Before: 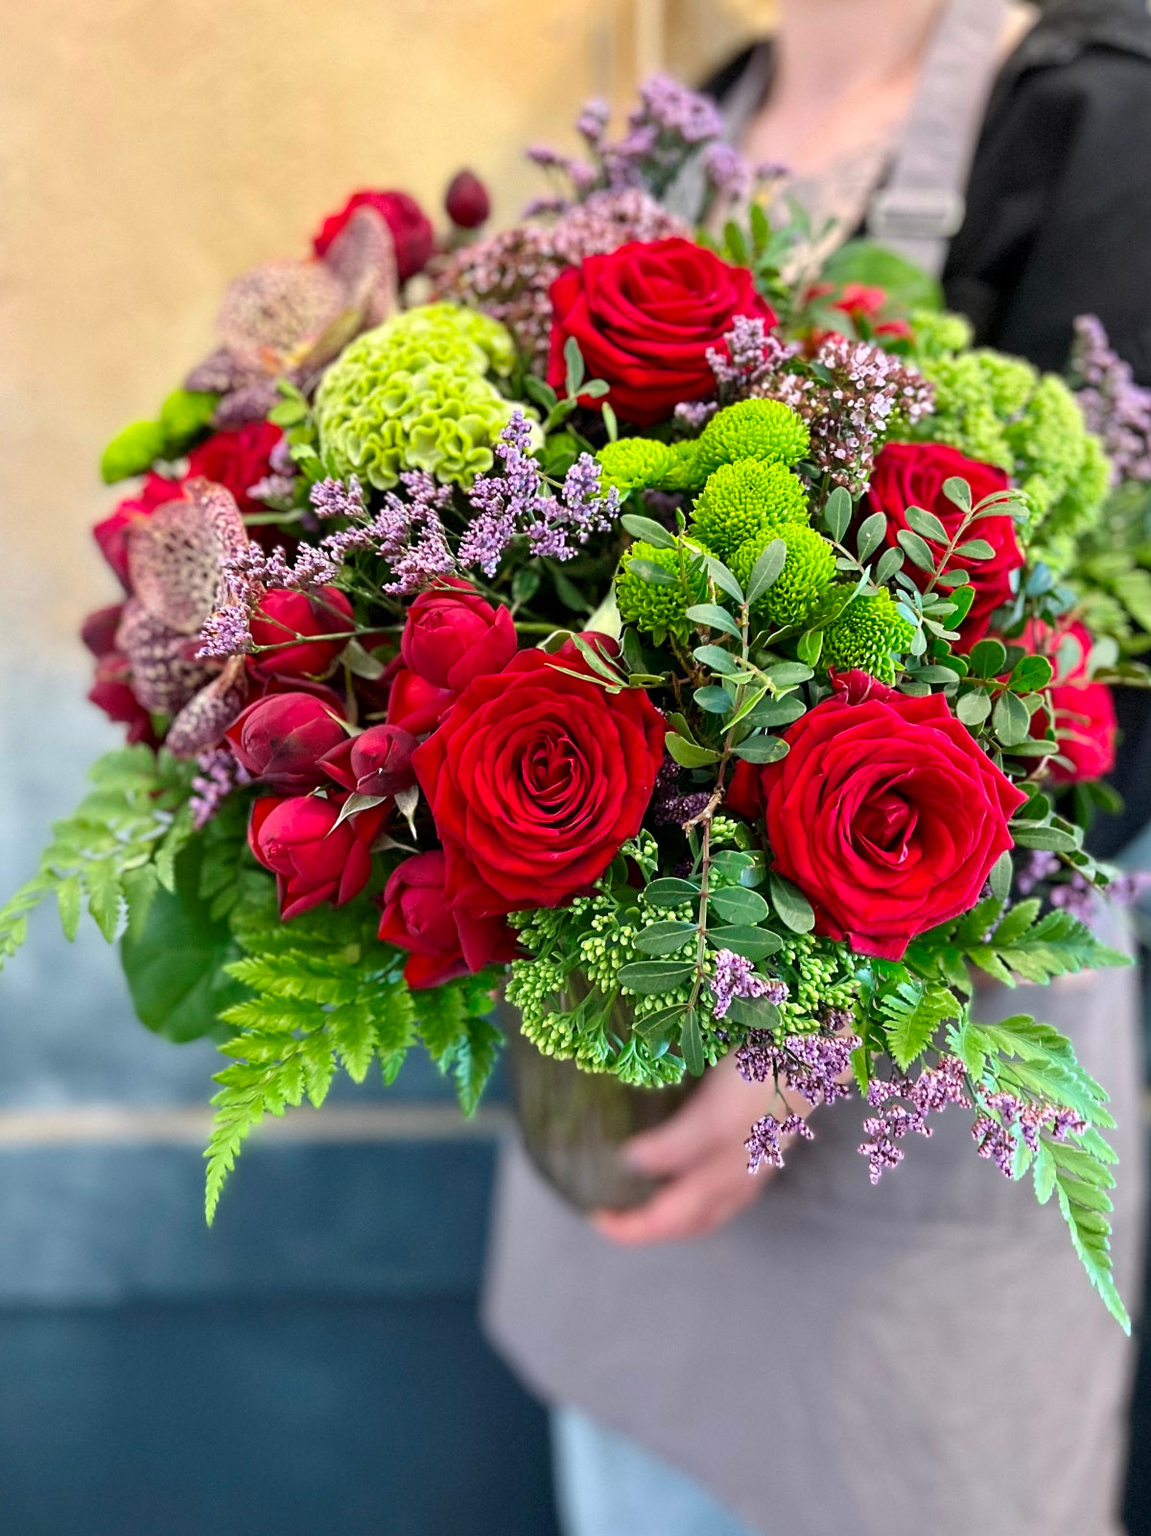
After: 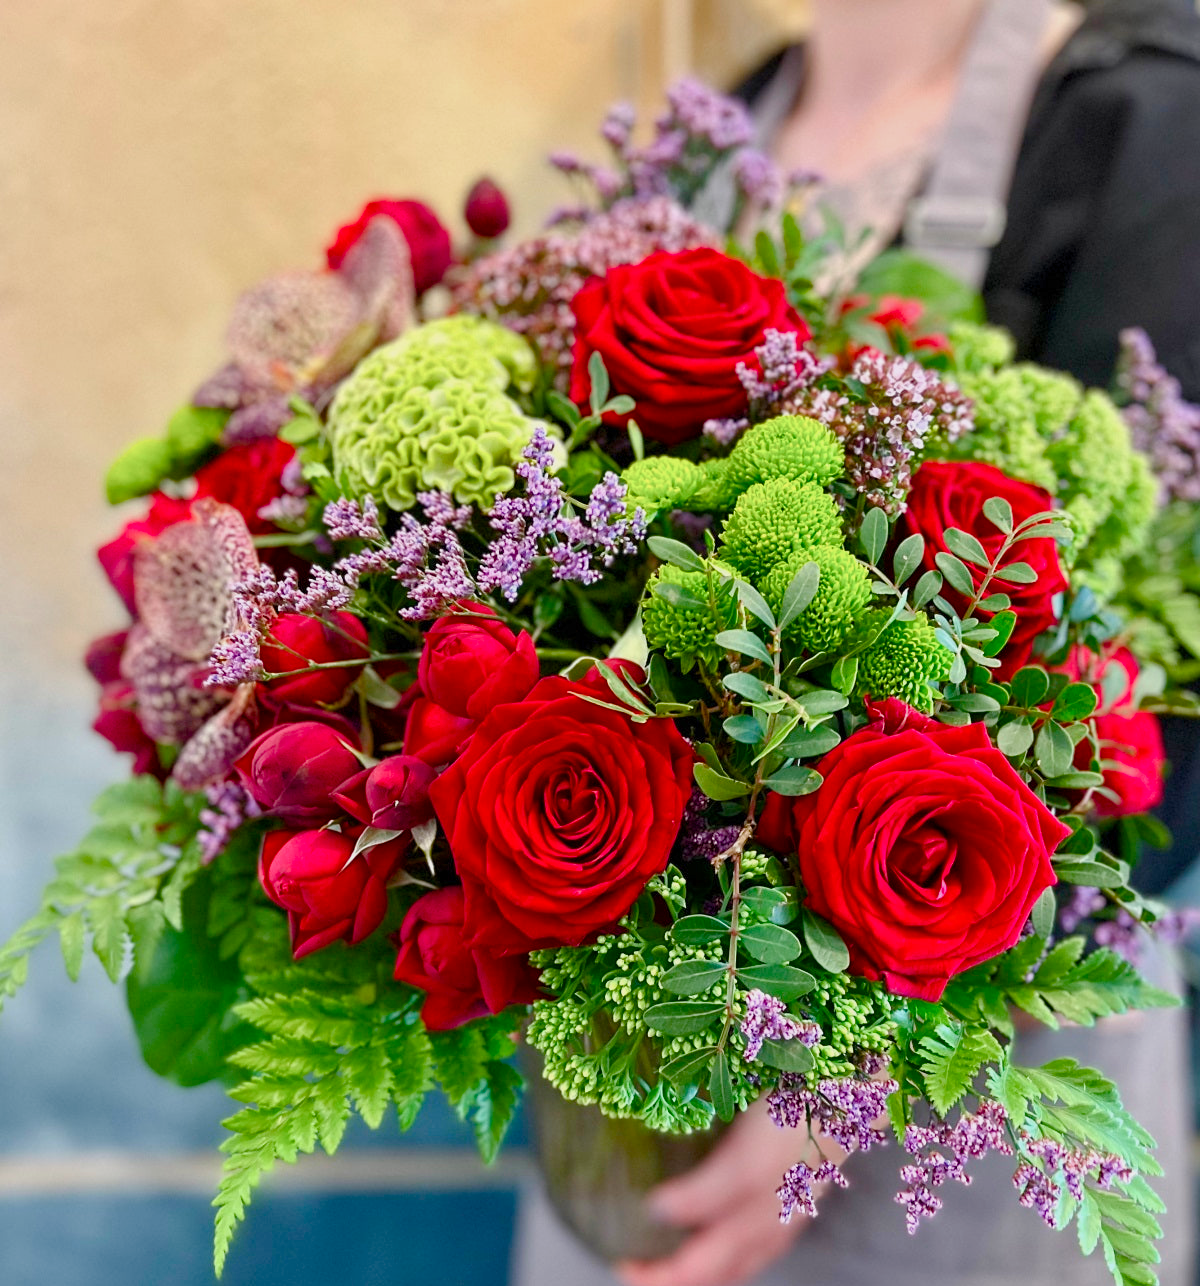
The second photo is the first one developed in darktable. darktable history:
crop: bottom 19.627%
color balance rgb: linear chroma grading › global chroma 14.44%, perceptual saturation grading › global saturation 20%, perceptual saturation grading › highlights -50.115%, perceptual saturation grading › shadows 30.102%, contrast -9.655%
